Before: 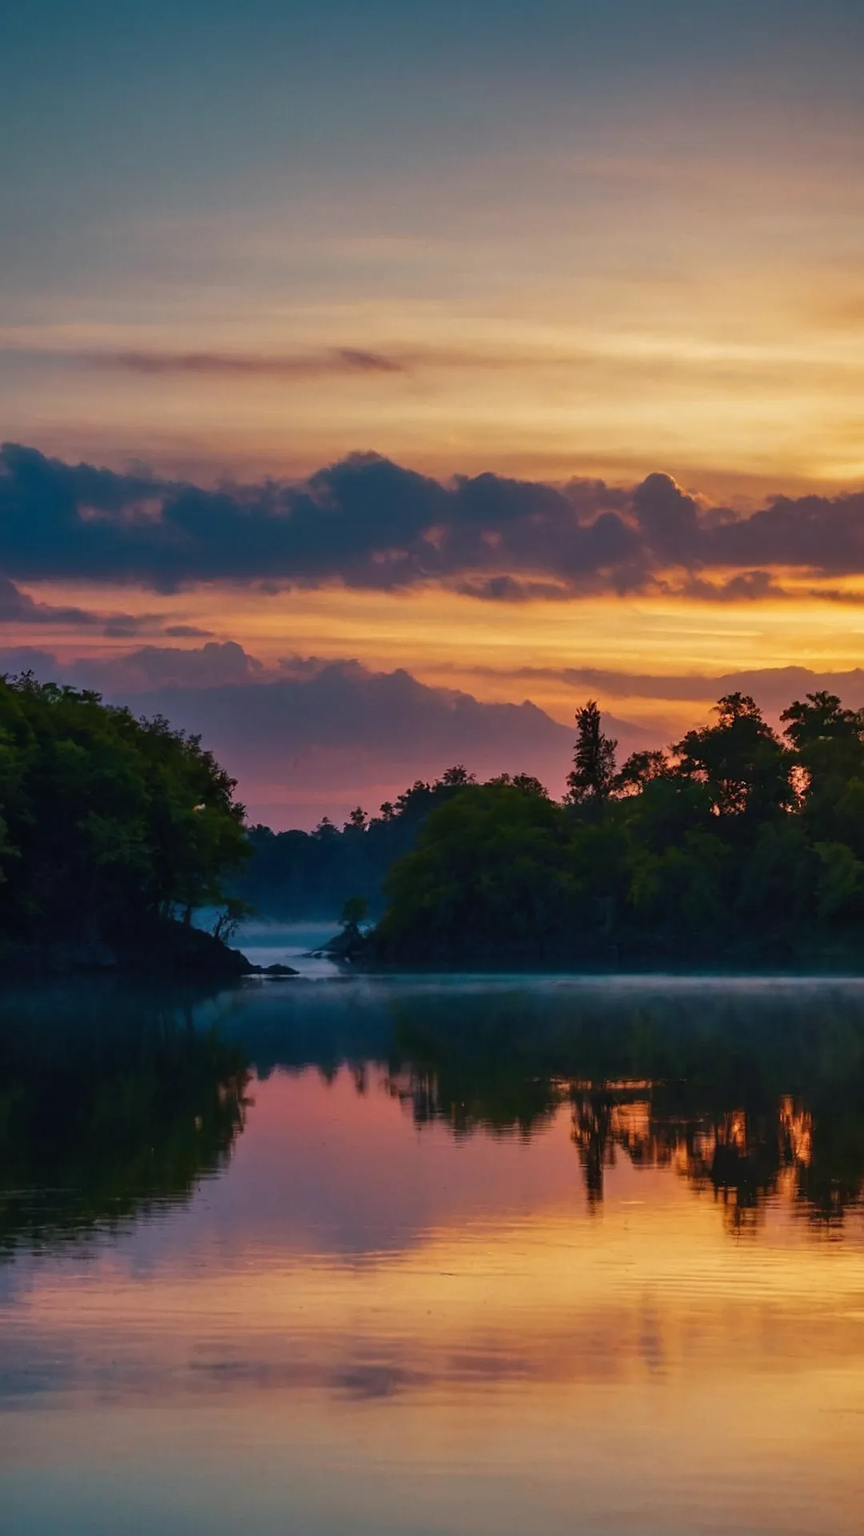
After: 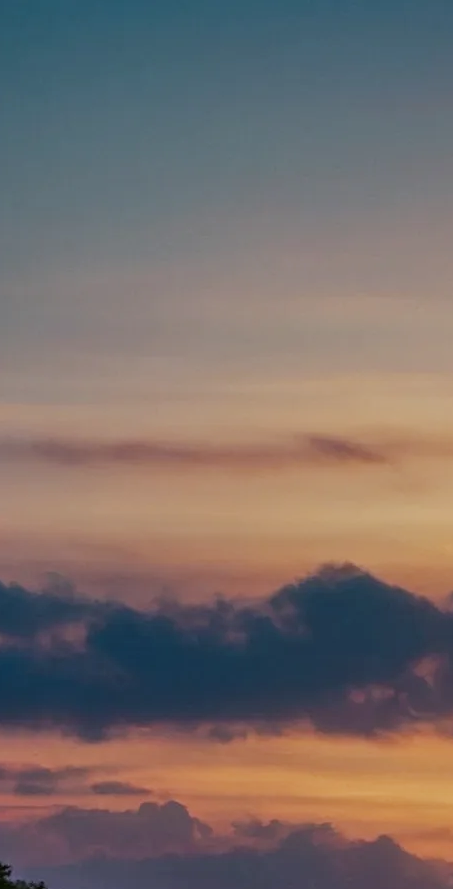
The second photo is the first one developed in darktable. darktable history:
crop and rotate: left 10.817%, top 0.062%, right 47.194%, bottom 53.626%
filmic rgb: black relative exposure -7.65 EV, white relative exposure 4.56 EV, hardness 3.61
